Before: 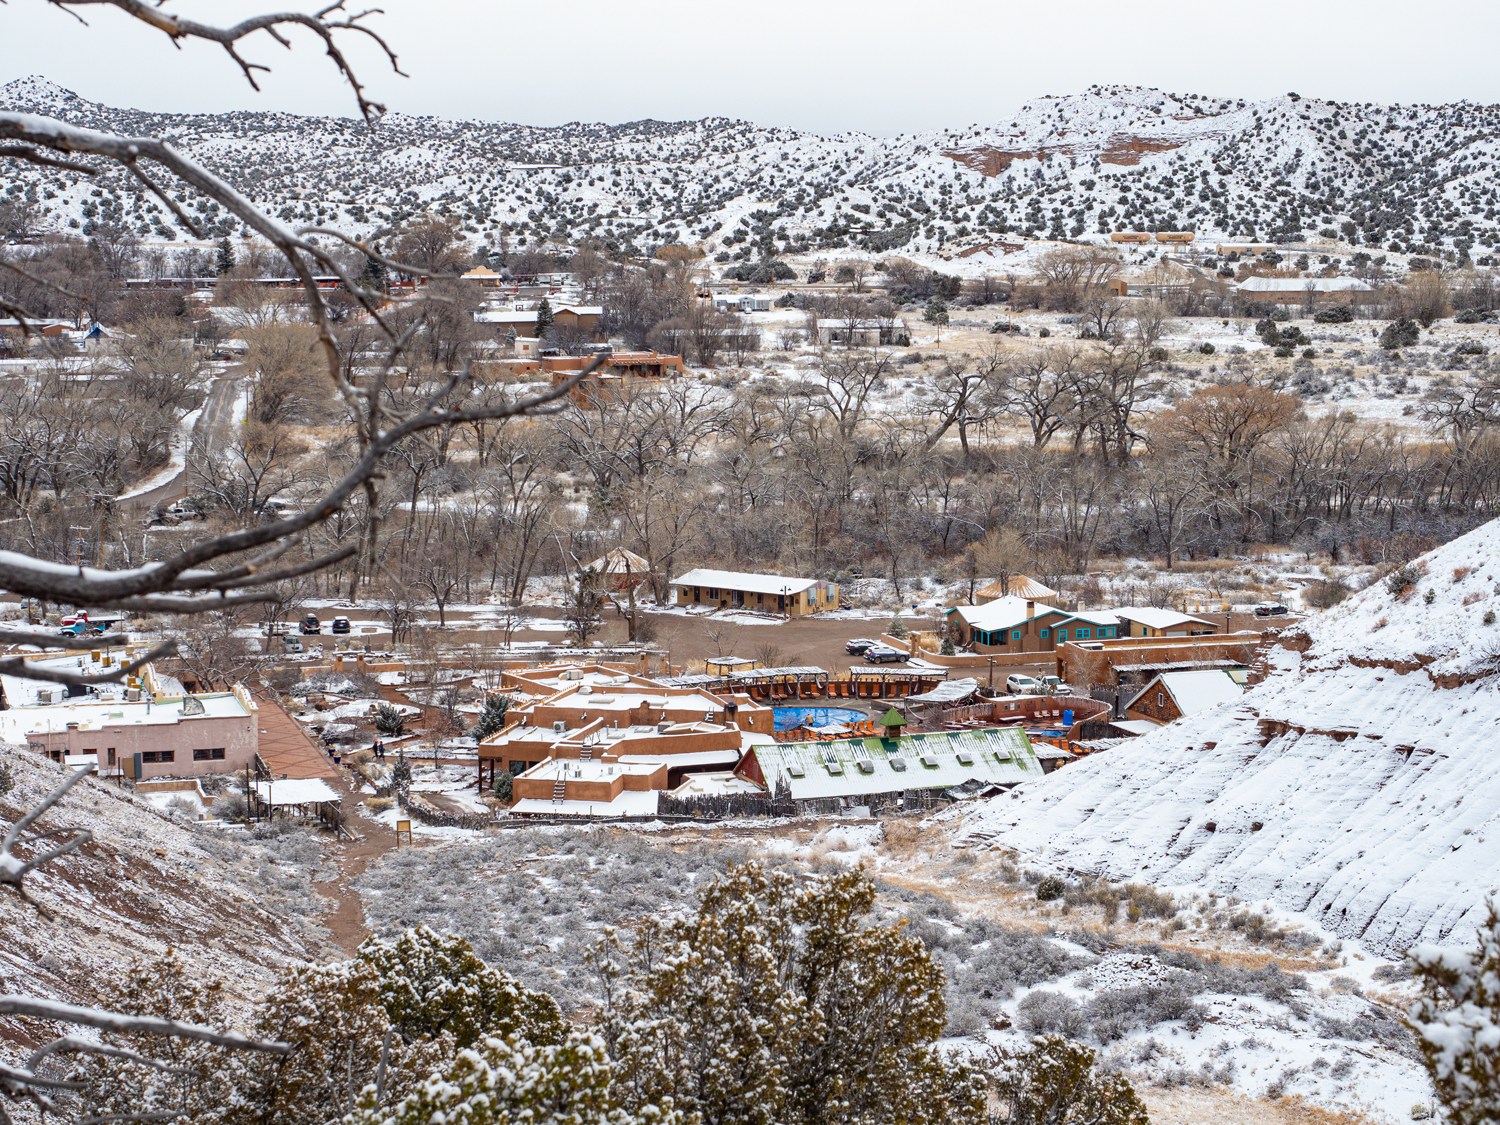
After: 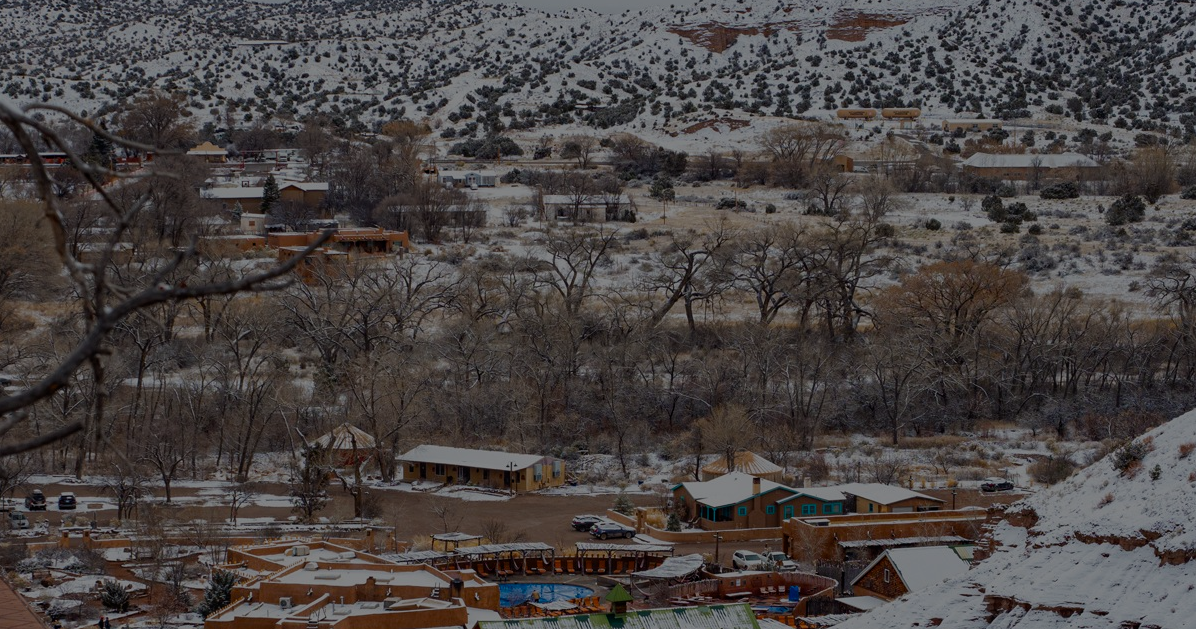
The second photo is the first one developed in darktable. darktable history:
color balance rgb: linear chroma grading › shadows -1.834%, linear chroma grading › highlights -14.667%, linear chroma grading › global chroma -9.899%, linear chroma grading › mid-tones -9.71%, perceptual saturation grading › global saturation 0.972%, perceptual saturation grading › highlights -17.462%, perceptual saturation grading › mid-tones 32.881%, perceptual saturation grading › shadows 50.46%, global vibrance 11.313%, contrast 4.752%
crop: left 18.288%, top 11.072%, right 1.915%, bottom 32.943%
exposure: exposure -2.087 EV, compensate highlight preservation false
